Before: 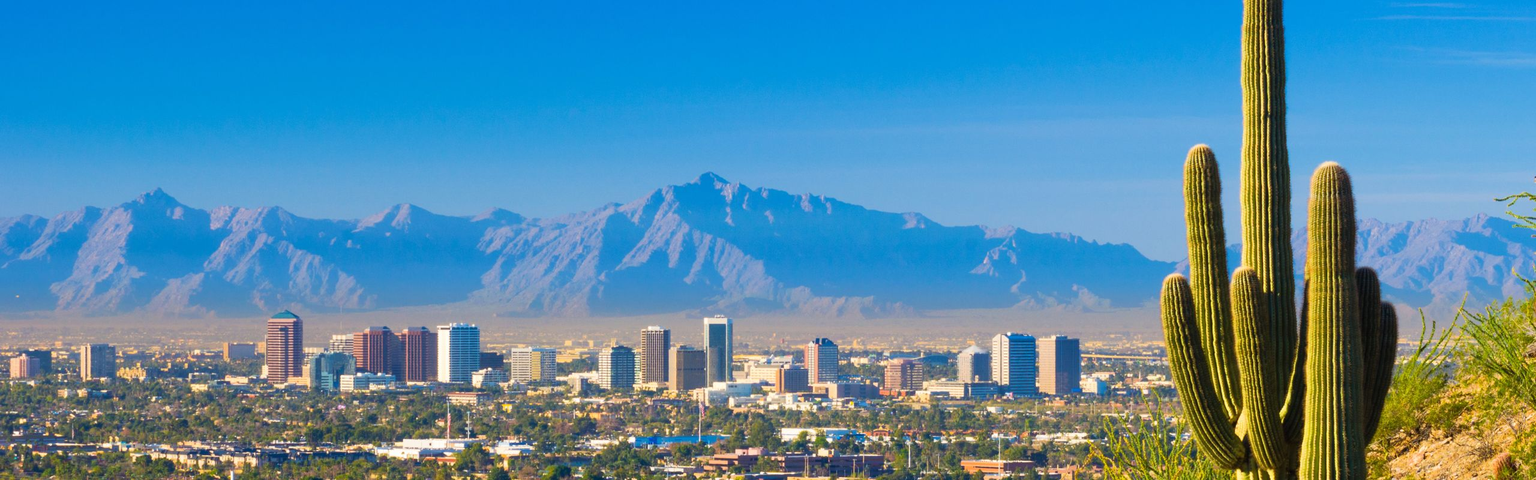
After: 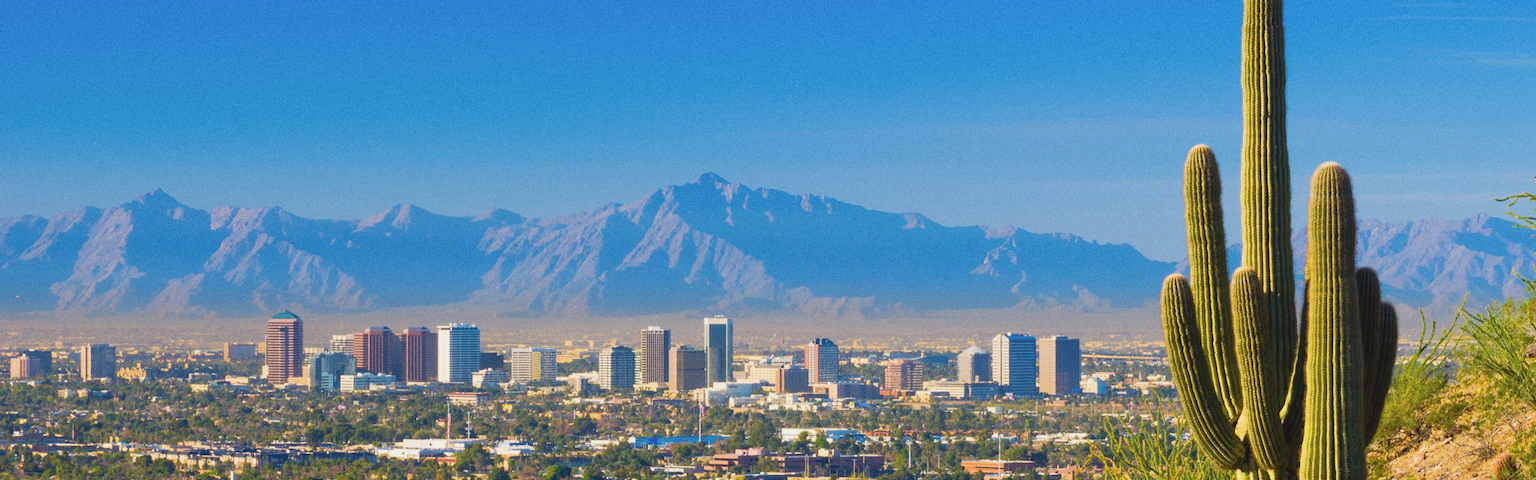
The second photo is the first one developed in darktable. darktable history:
contrast brightness saturation: contrast -0.1, saturation -0.1
grain: coarseness 0.47 ISO
